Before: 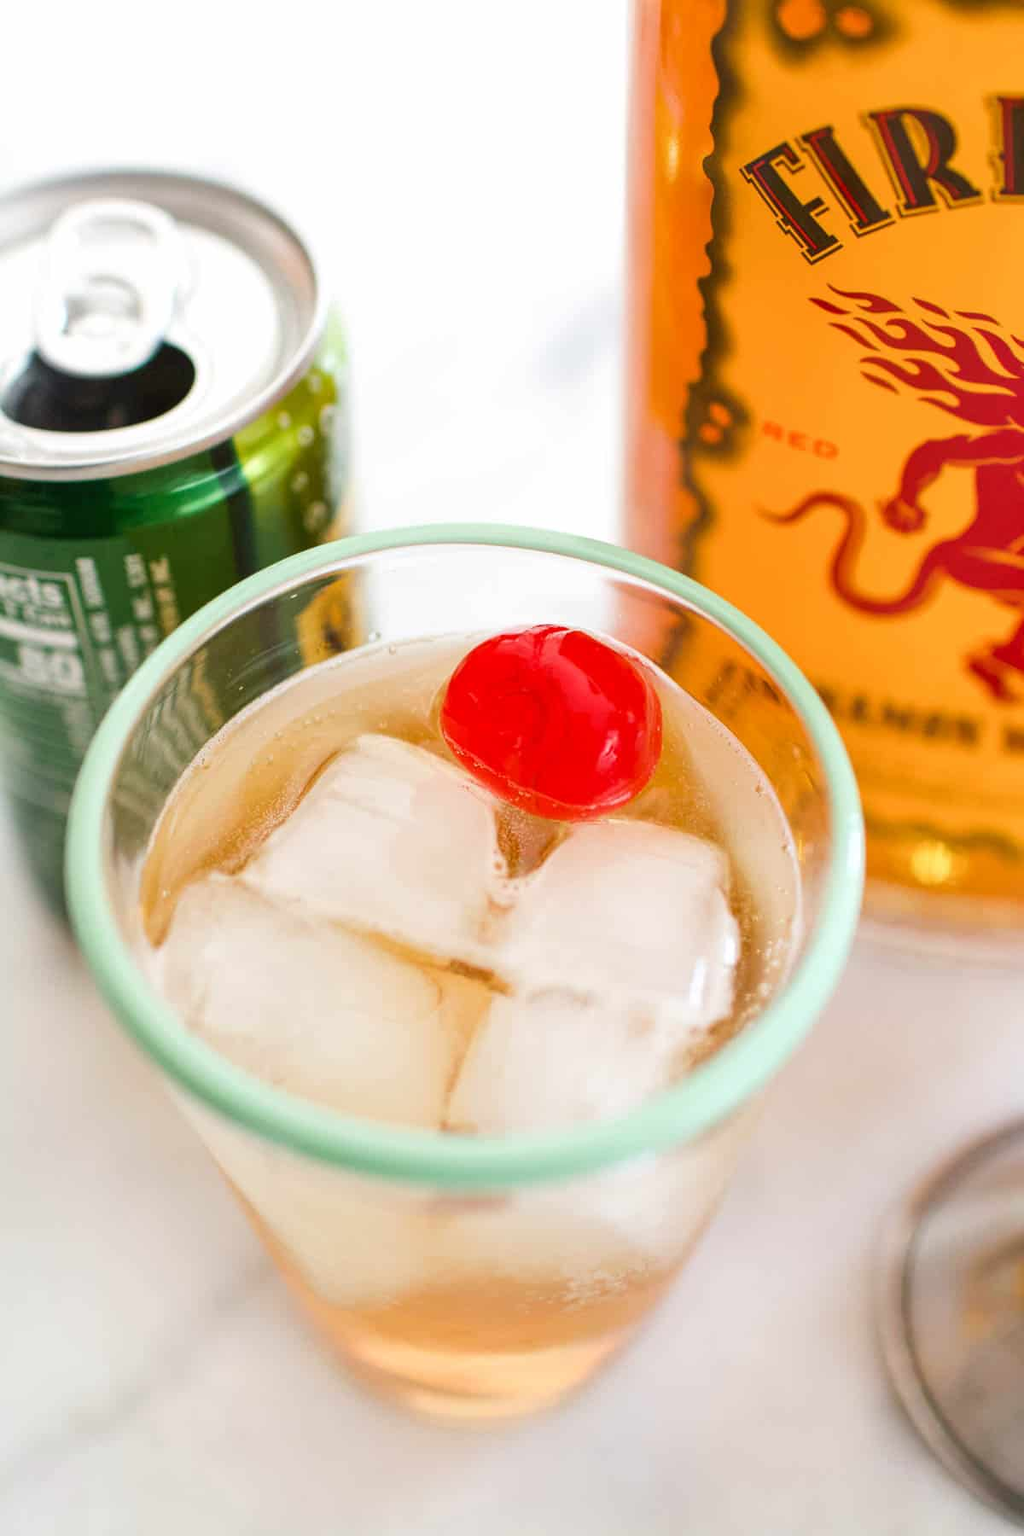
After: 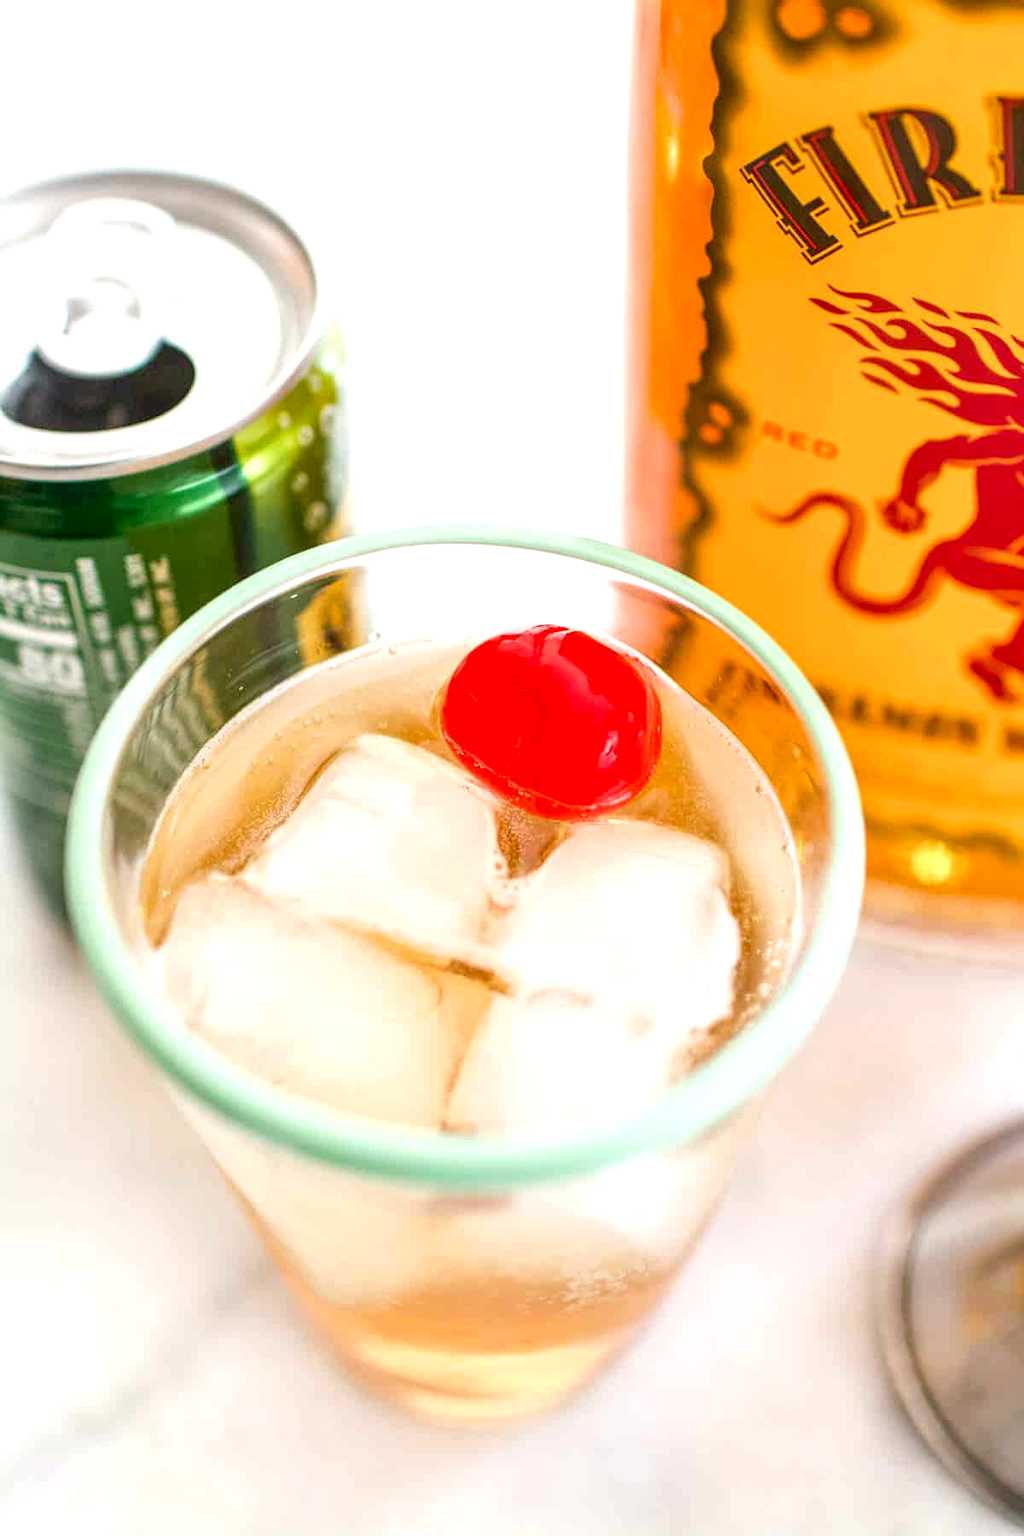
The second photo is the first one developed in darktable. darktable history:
local contrast: on, module defaults
exposure: black level correction 0.005, exposure 0.409 EV, compensate highlight preservation false
